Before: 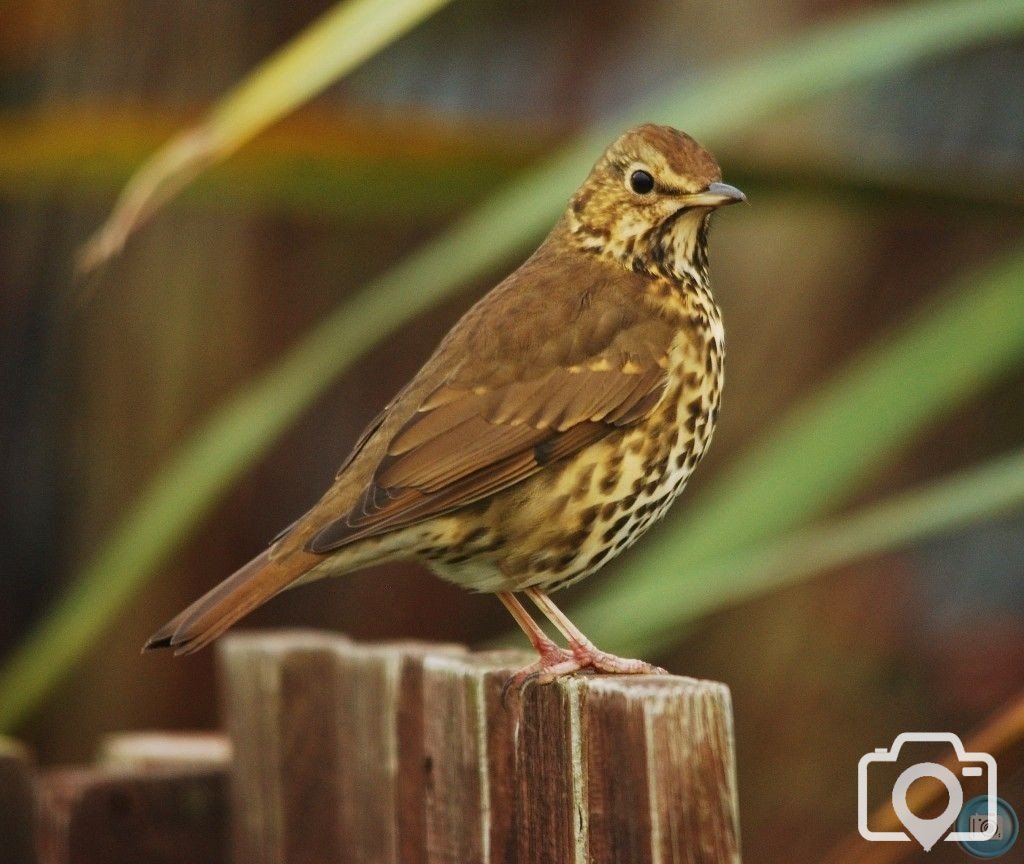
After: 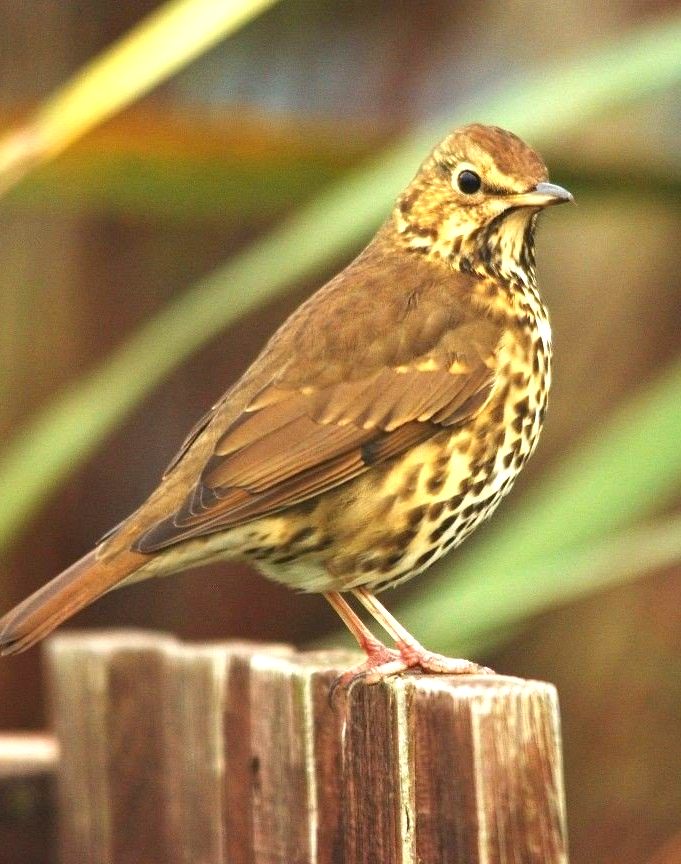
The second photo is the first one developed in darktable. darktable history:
crop: left 16.899%, right 16.556%
exposure: black level correction 0, exposure 1.1 EV, compensate highlight preservation false
